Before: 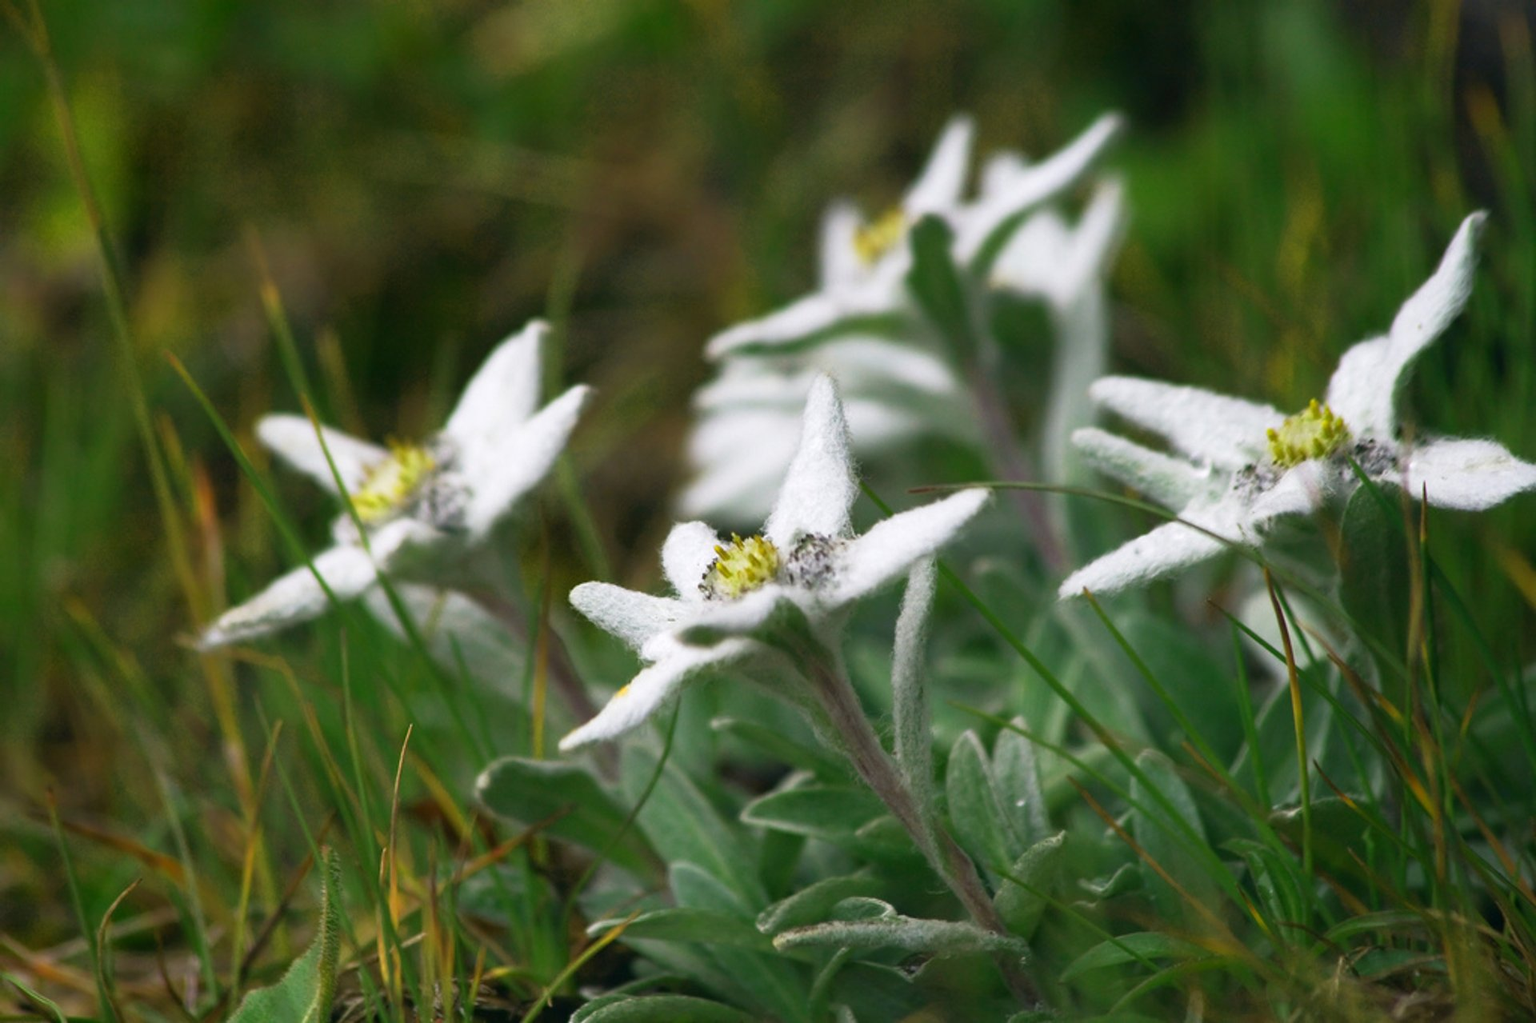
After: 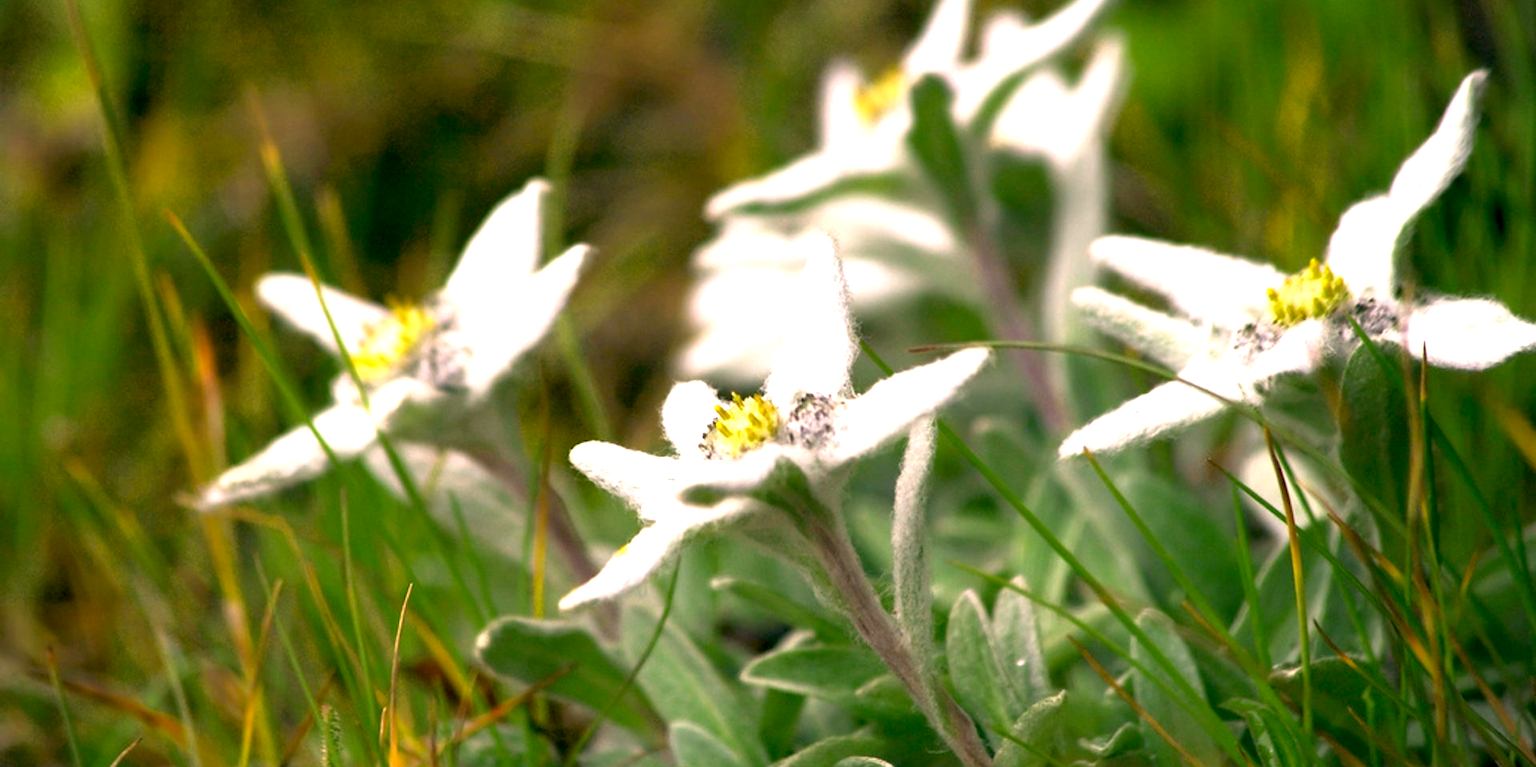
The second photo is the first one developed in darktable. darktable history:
vignetting: fall-off start 100%, brightness -0.282, width/height ratio 1.31
crop: top 13.819%, bottom 11.169%
exposure: black level correction 0.008, exposure 0.979 EV, compensate highlight preservation false
color correction: highlights a* 11.96, highlights b* 11.58
